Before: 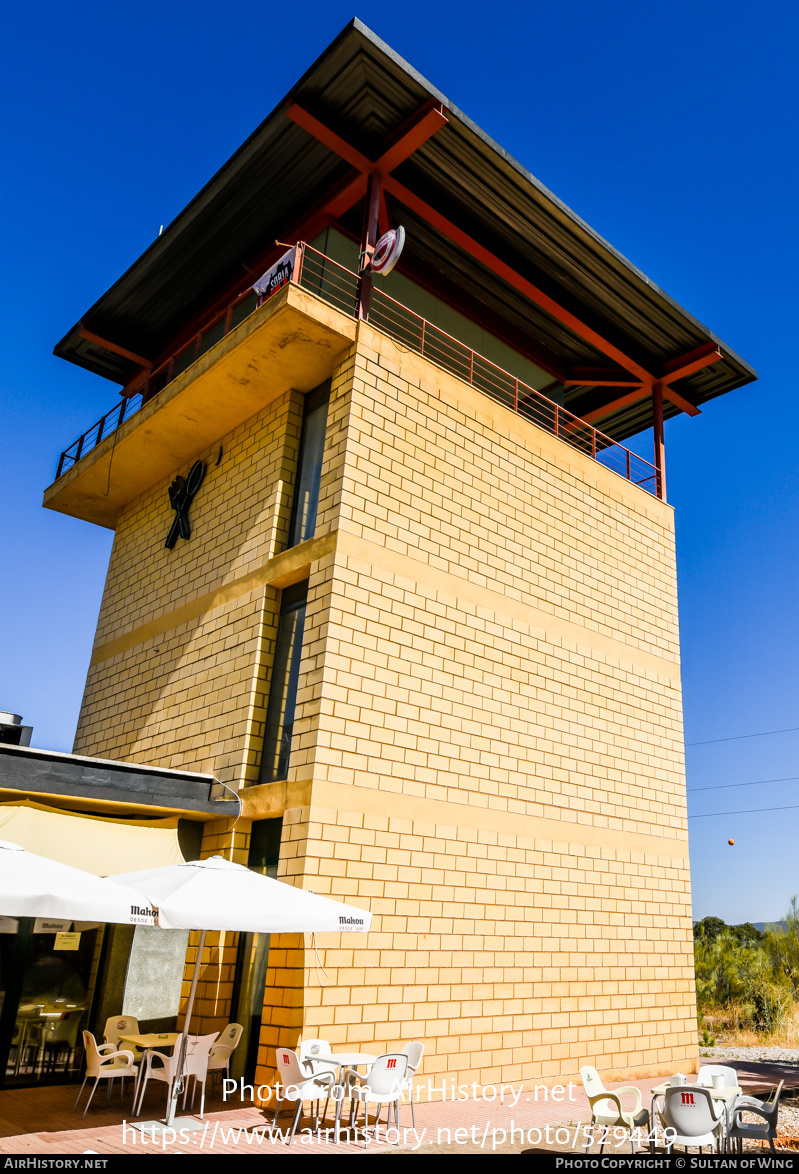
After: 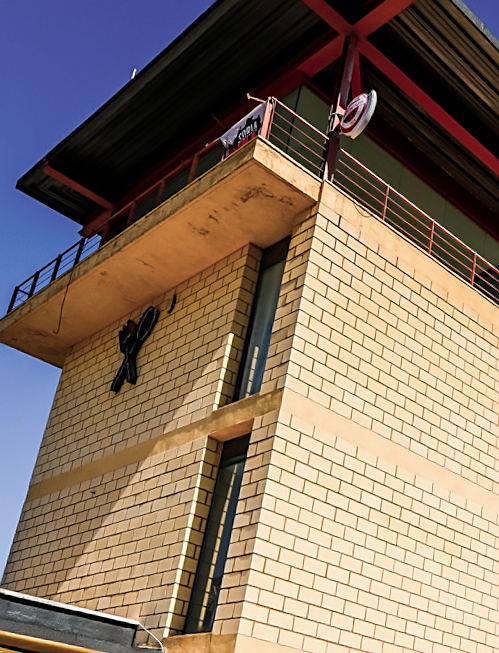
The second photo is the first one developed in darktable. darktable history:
color contrast: blue-yellow contrast 0.7
crop and rotate: angle -4.99°, left 2.122%, top 6.945%, right 27.566%, bottom 30.519%
sharpen: on, module defaults
